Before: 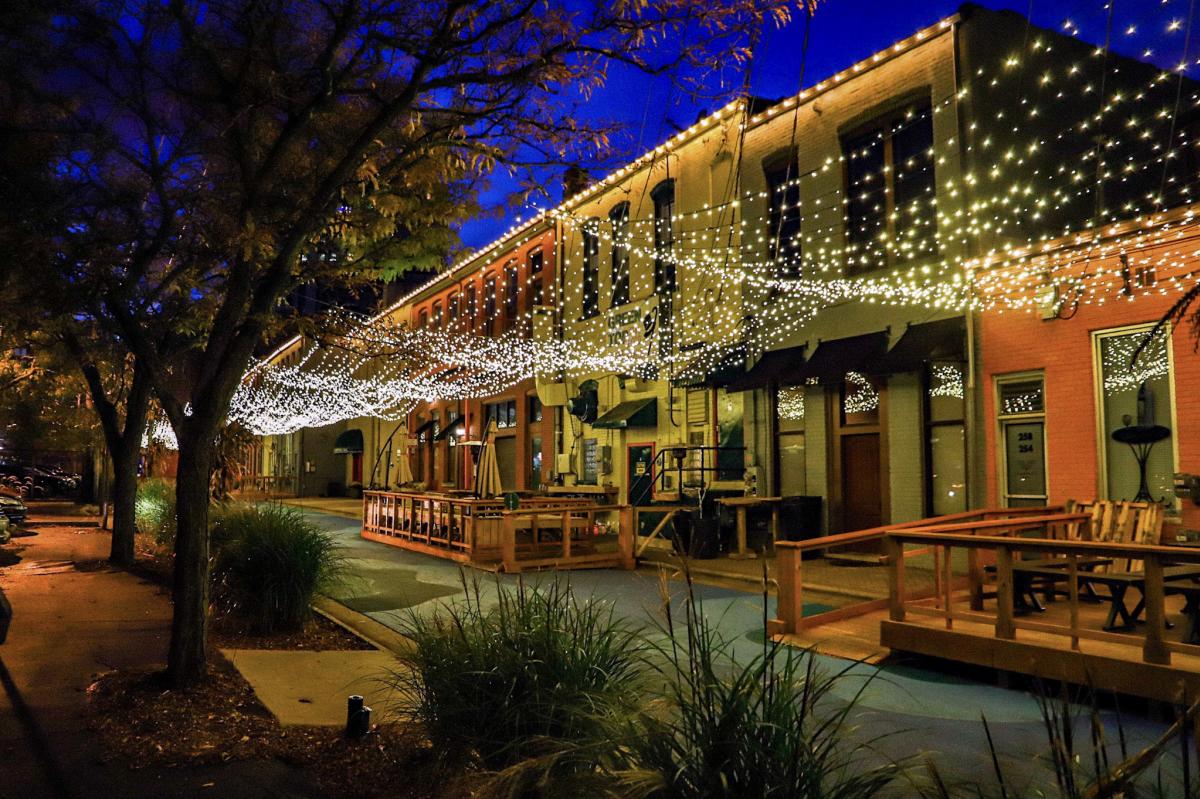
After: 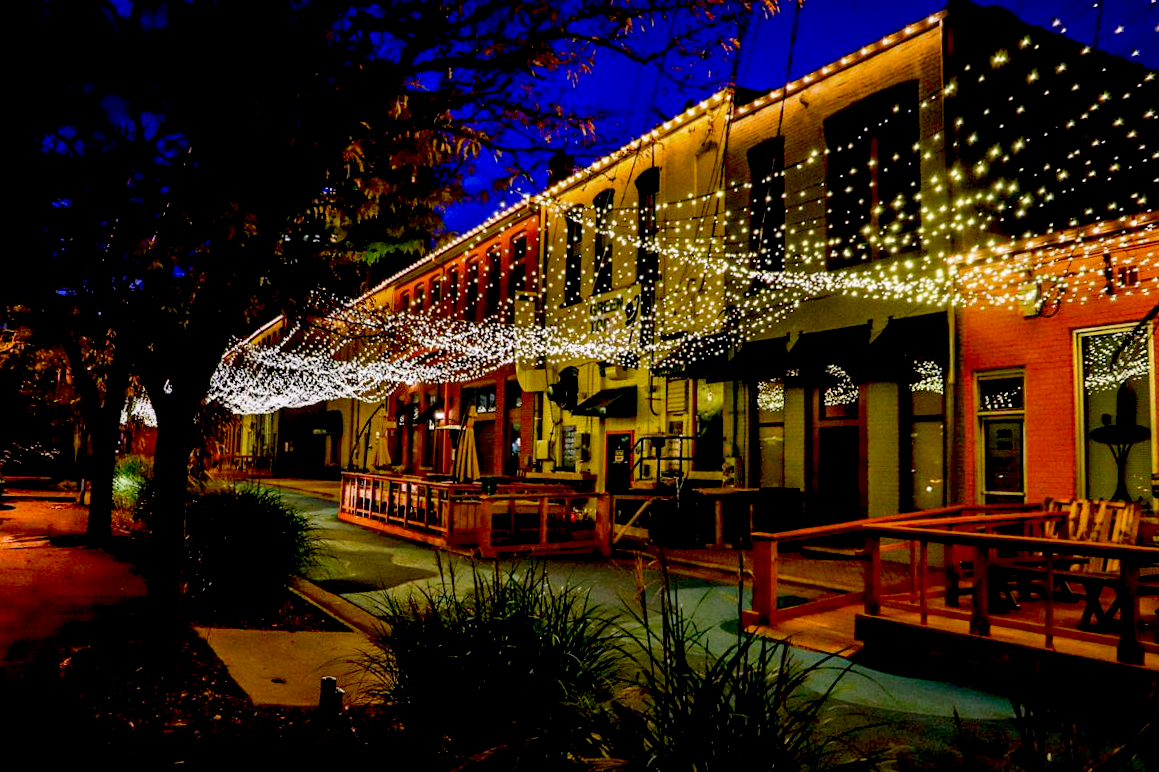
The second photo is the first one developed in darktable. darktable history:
exposure: black level correction 0.047, exposure 0.014 EV, compensate highlight preservation false
crop and rotate: angle -1.33°
